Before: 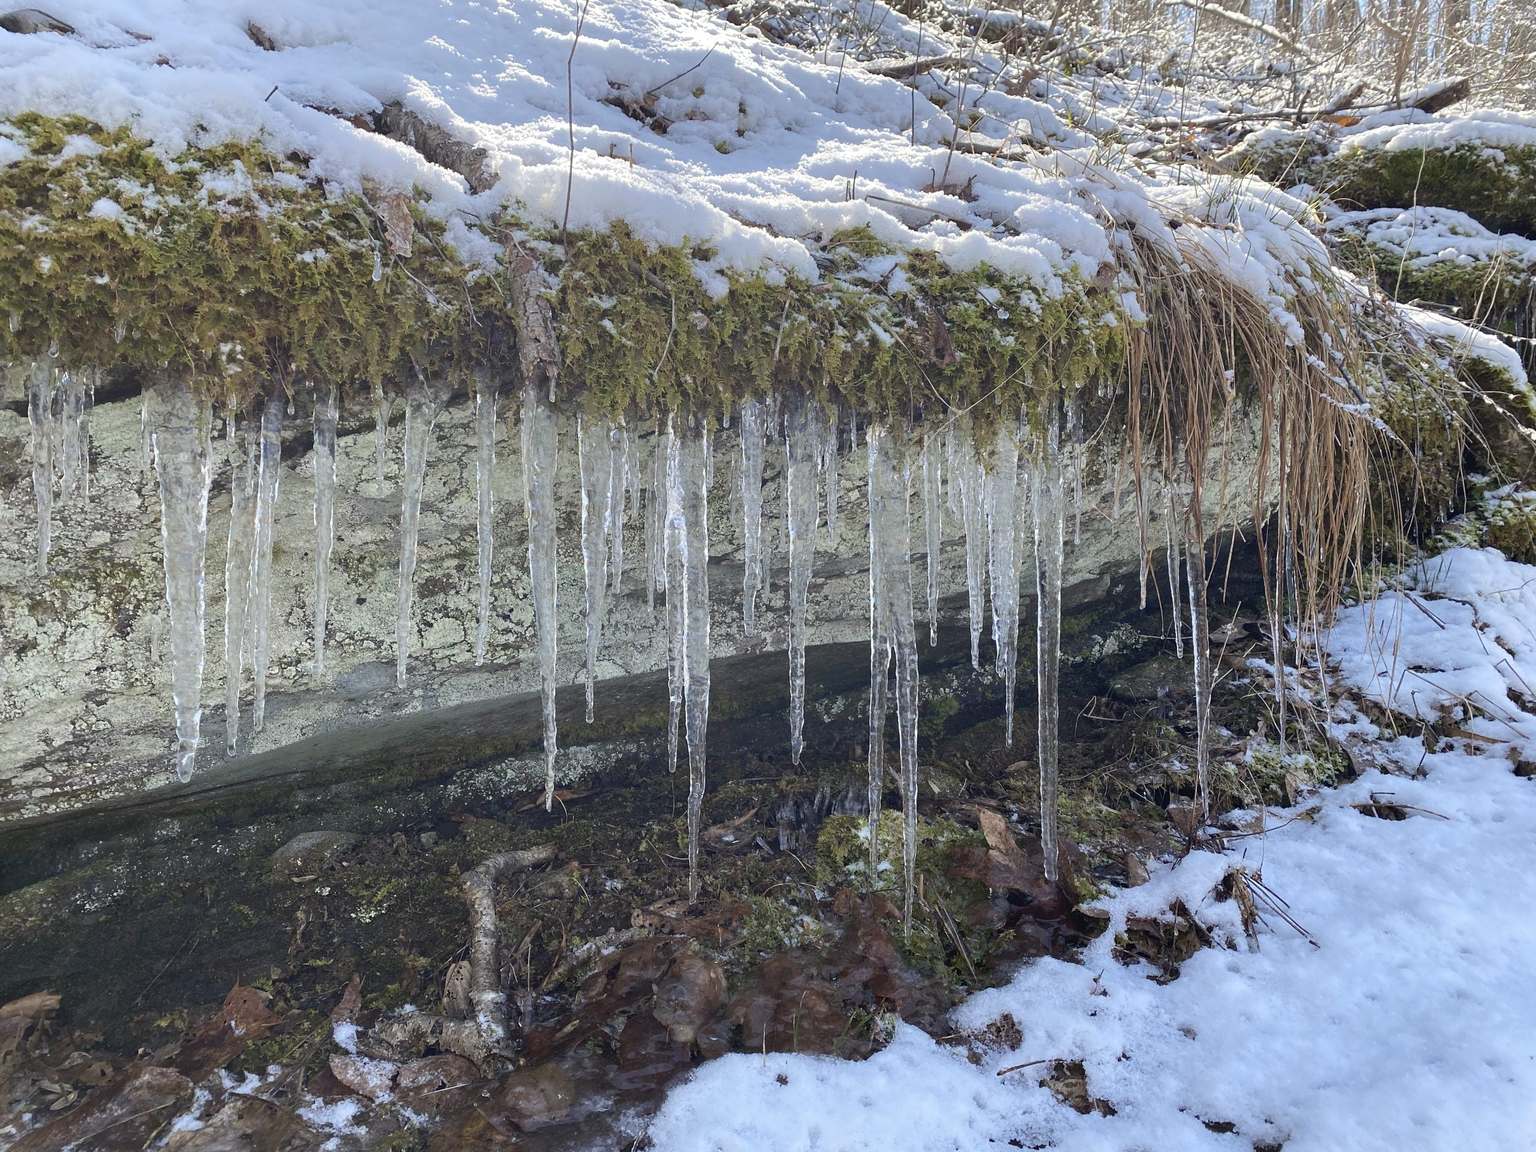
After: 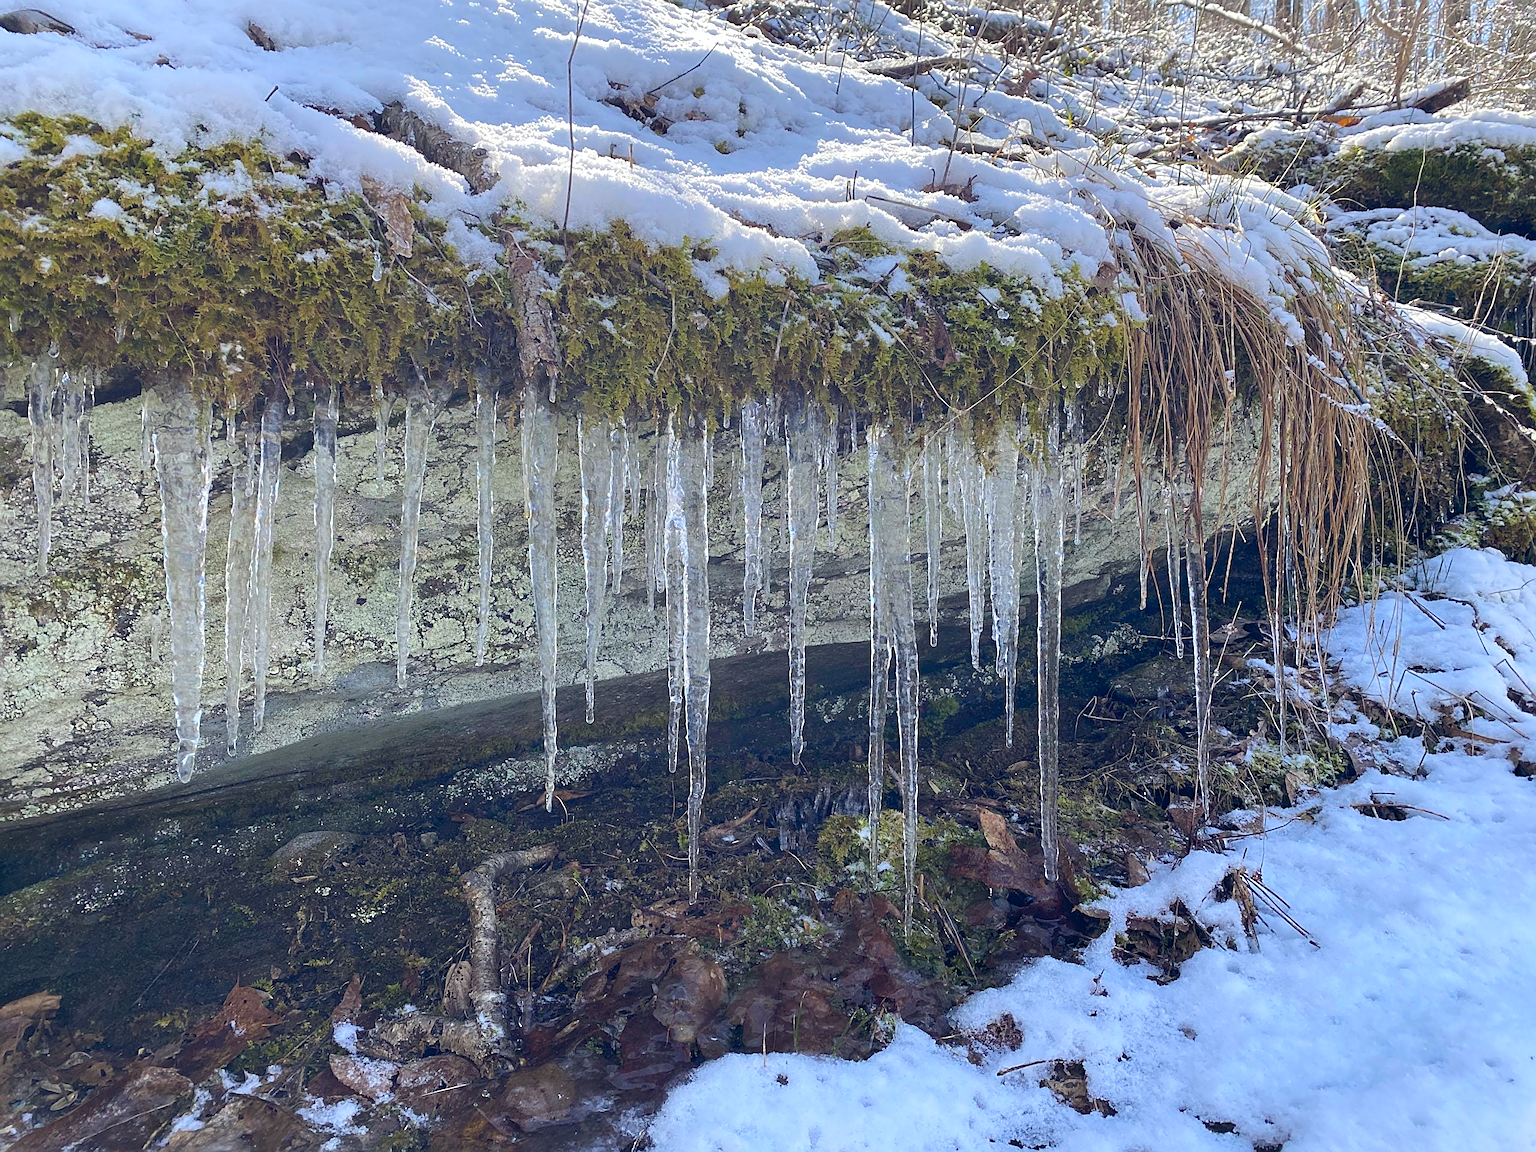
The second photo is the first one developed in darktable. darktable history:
sharpen: on, module defaults
color balance rgb: global offset › chroma 0.253%, global offset › hue 257.1°, linear chroma grading › global chroma 41.465%, perceptual saturation grading › global saturation -0.007%
